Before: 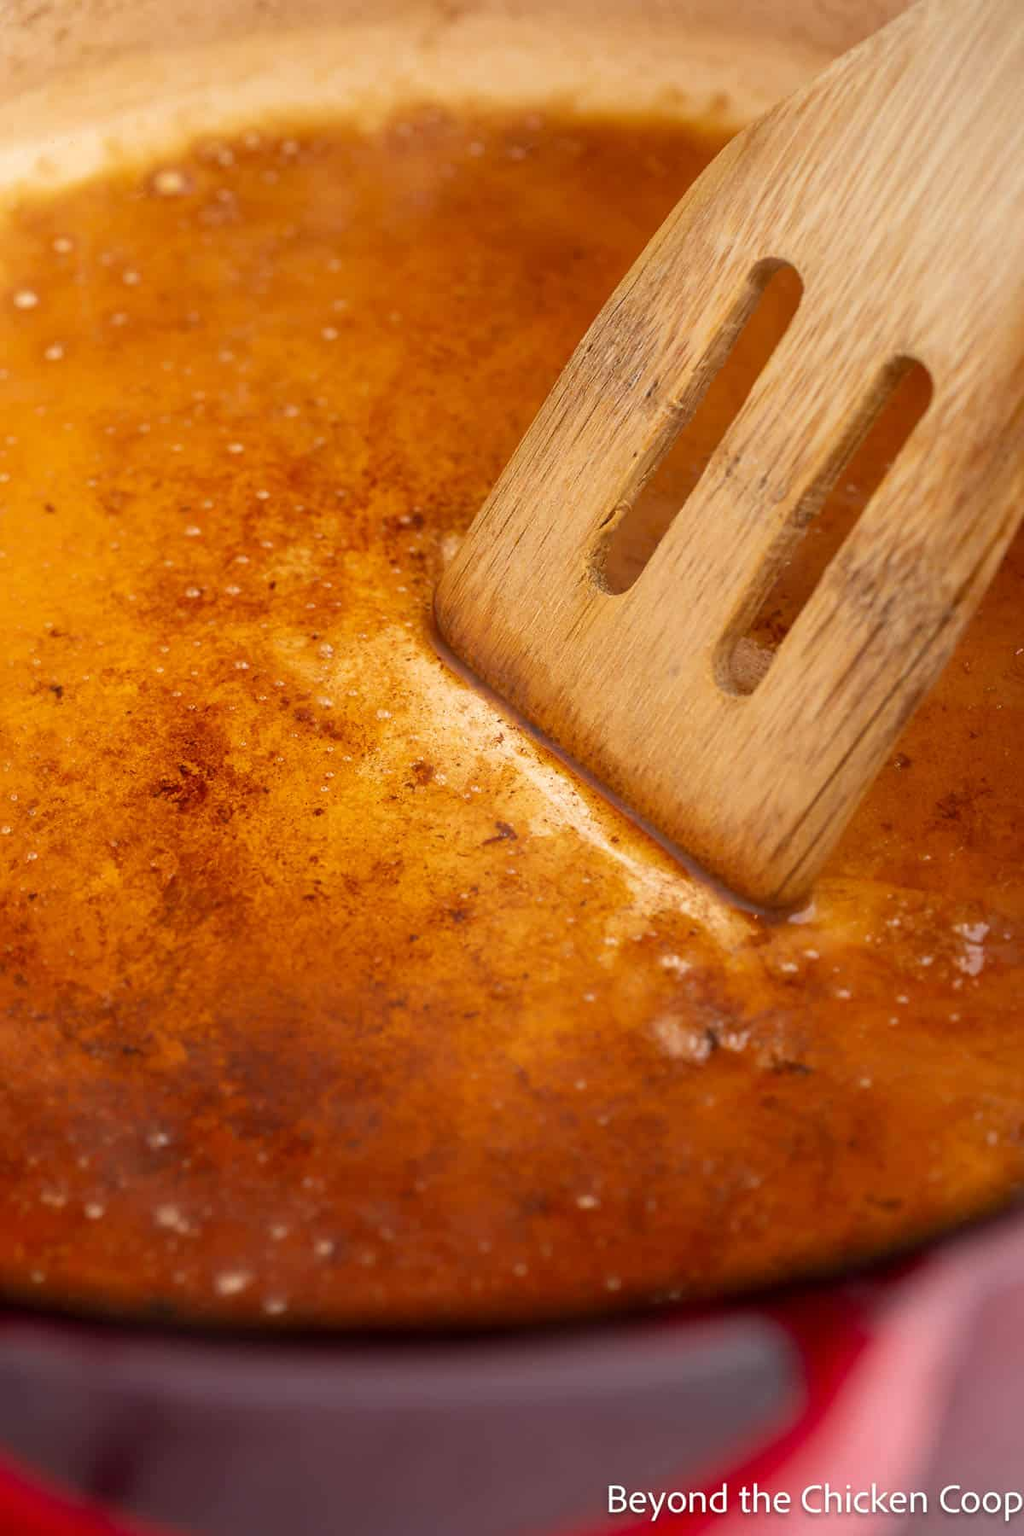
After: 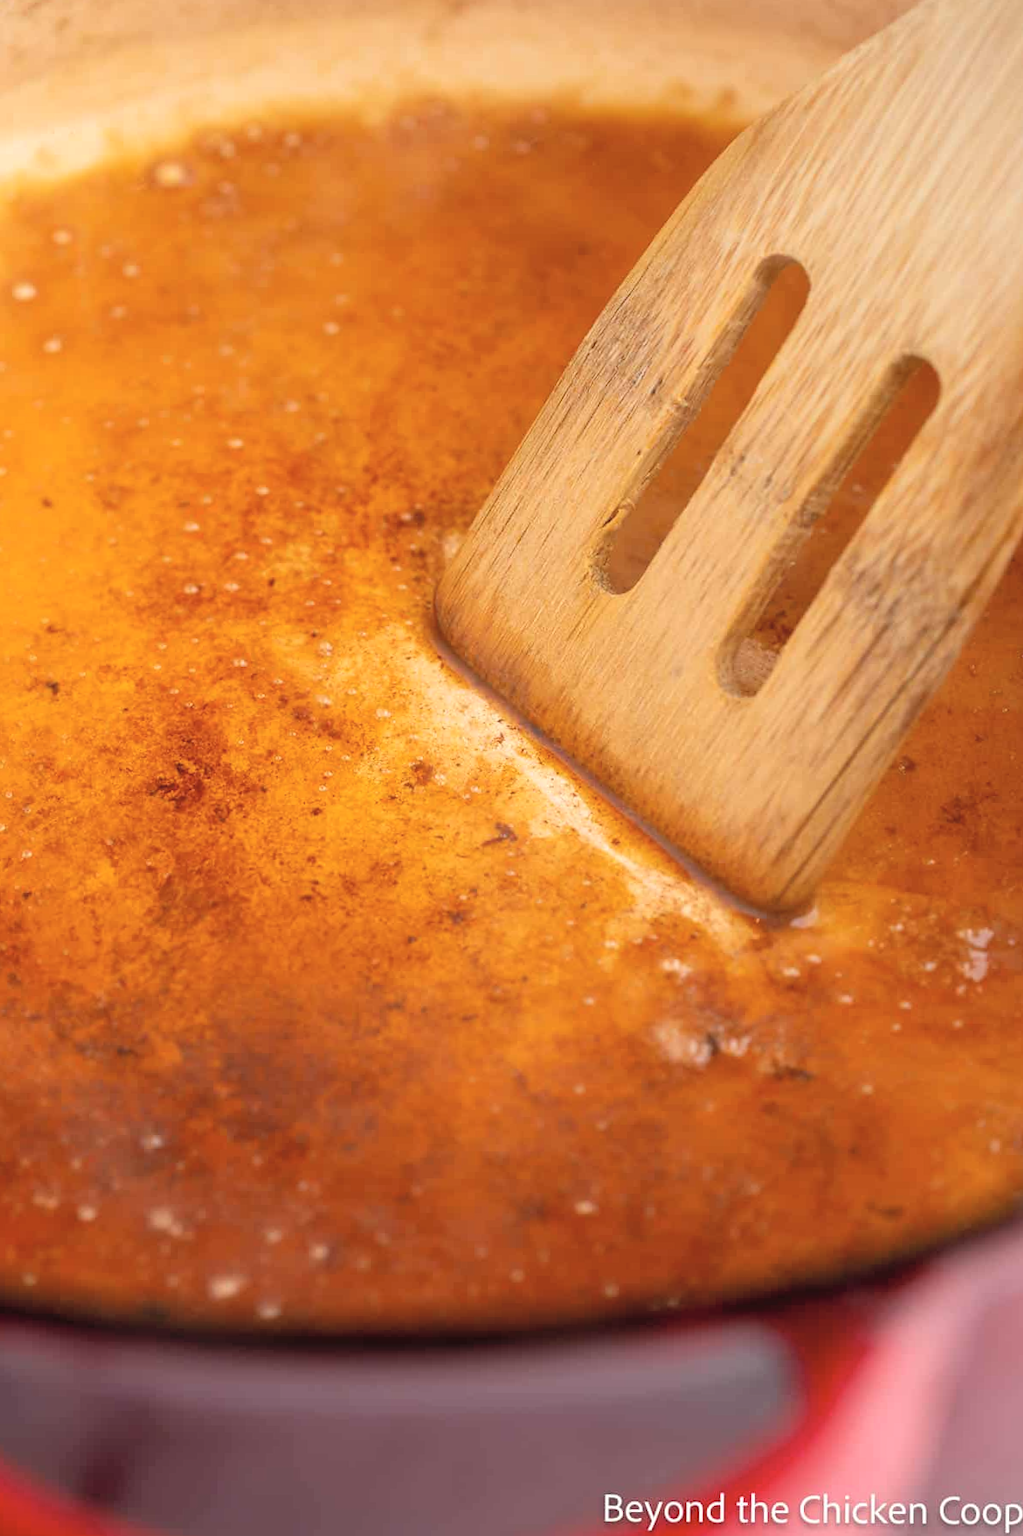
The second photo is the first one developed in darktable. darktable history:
crop and rotate: angle -0.407°
contrast brightness saturation: brightness 0.152
